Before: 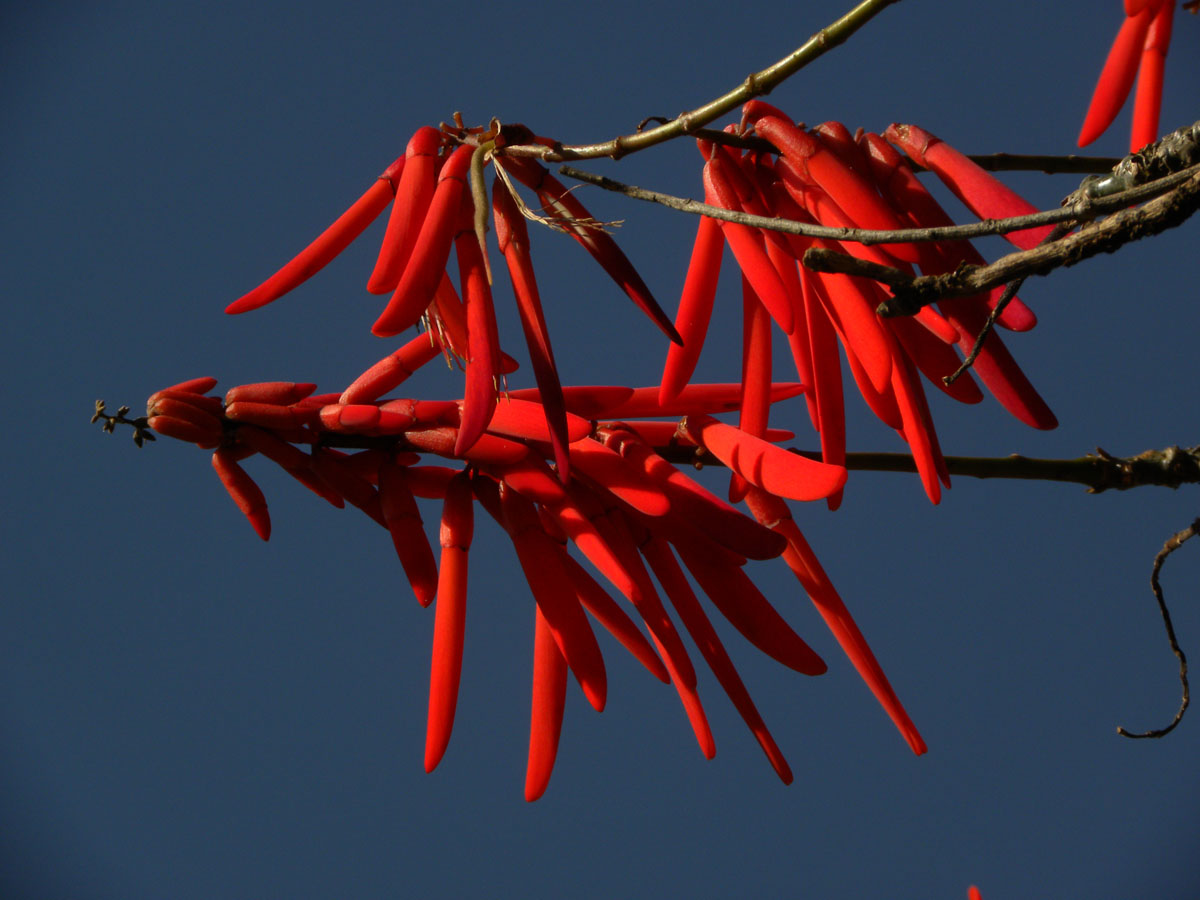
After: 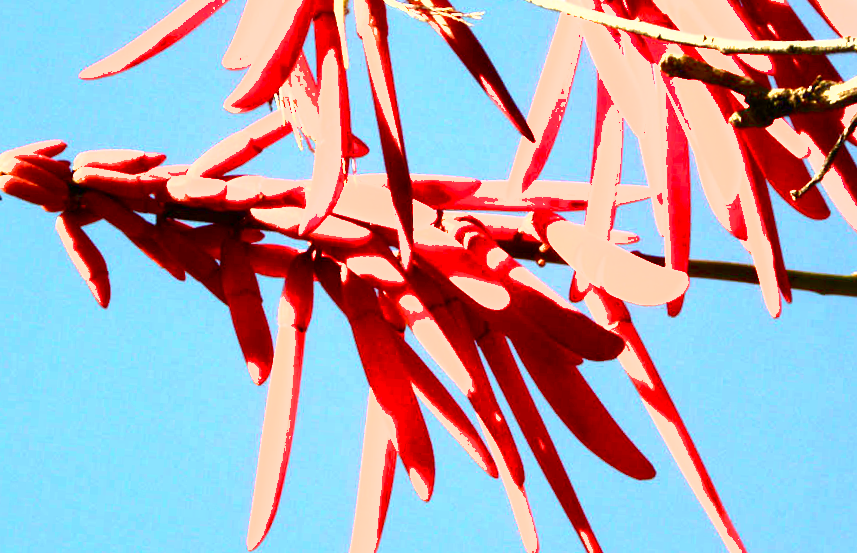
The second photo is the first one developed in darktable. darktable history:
shadows and highlights: on, module defaults
color correction: highlights b* 0.039
crop and rotate: angle -3.94°, left 9.772%, top 20.966%, right 12.399%, bottom 12.003%
tone equalizer: -8 EV -0.38 EV, -7 EV -0.421 EV, -6 EV -0.362 EV, -5 EV -0.208 EV, -3 EV 0.237 EV, -2 EV 0.348 EV, -1 EV 0.39 EV, +0 EV 0.433 EV
contrast brightness saturation: contrast 0.289
exposure: exposure 0.671 EV, compensate exposure bias true, compensate highlight preservation false
color balance rgb: highlights gain › luminance 6.362%, highlights gain › chroma 2.61%, highlights gain › hue 90.51°, linear chroma grading › global chroma 18.973%, perceptual saturation grading › global saturation 0.922%, perceptual saturation grading › highlights -25.549%, perceptual saturation grading › shadows 29.297%, global vibrance 6.336%, contrast 12.472%, saturation formula JzAzBz (2021)
